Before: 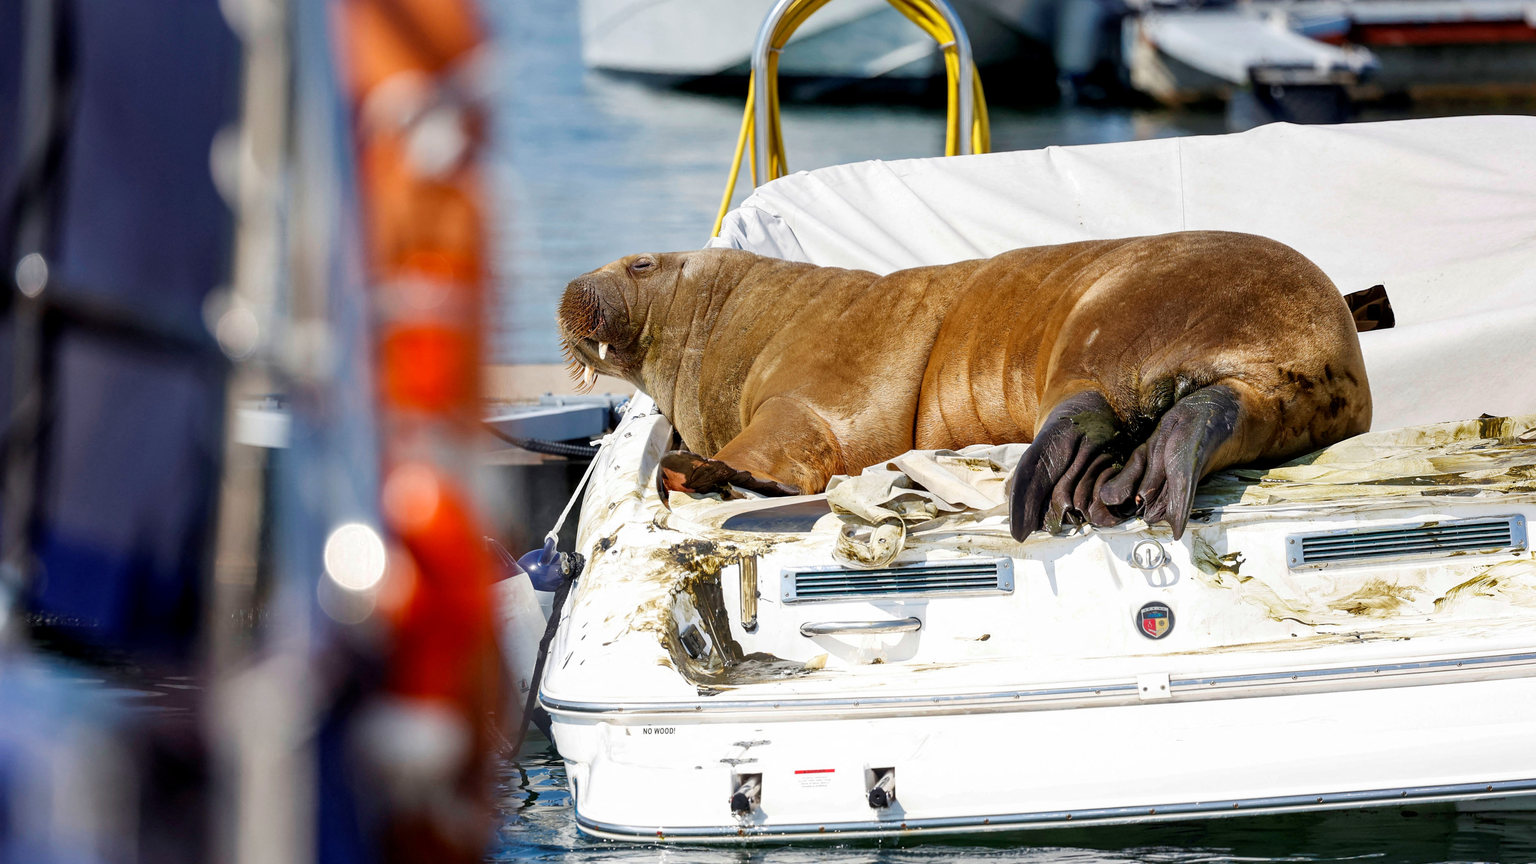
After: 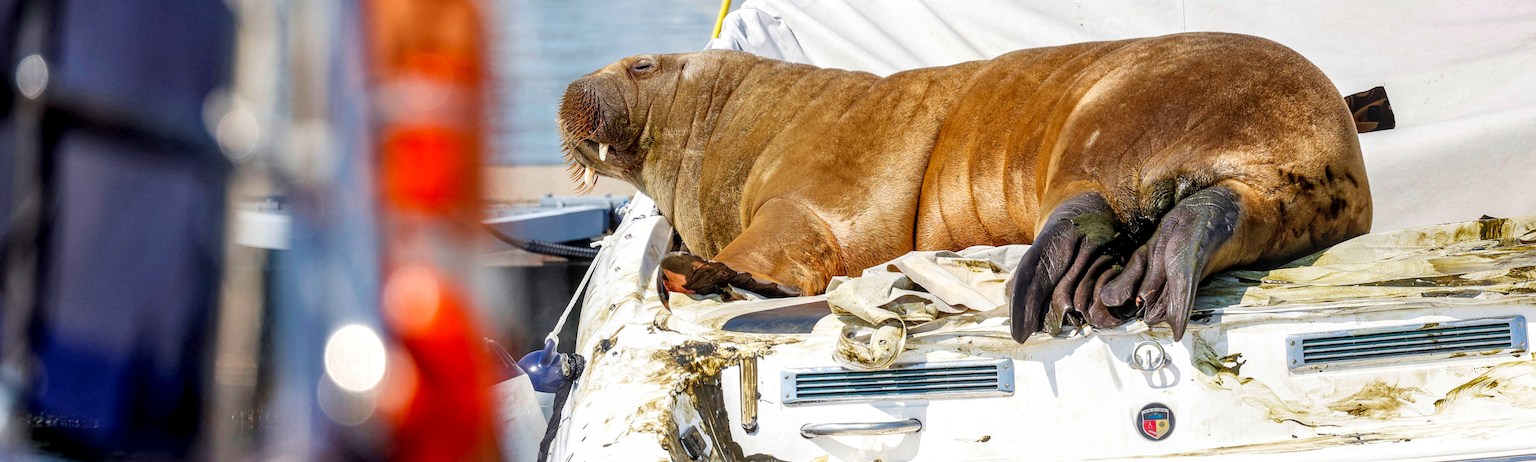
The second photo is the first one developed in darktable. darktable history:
local contrast: on, module defaults
crop and rotate: top 23.043%, bottom 23.437%
contrast brightness saturation: contrast 0.03, brightness 0.06, saturation 0.13
